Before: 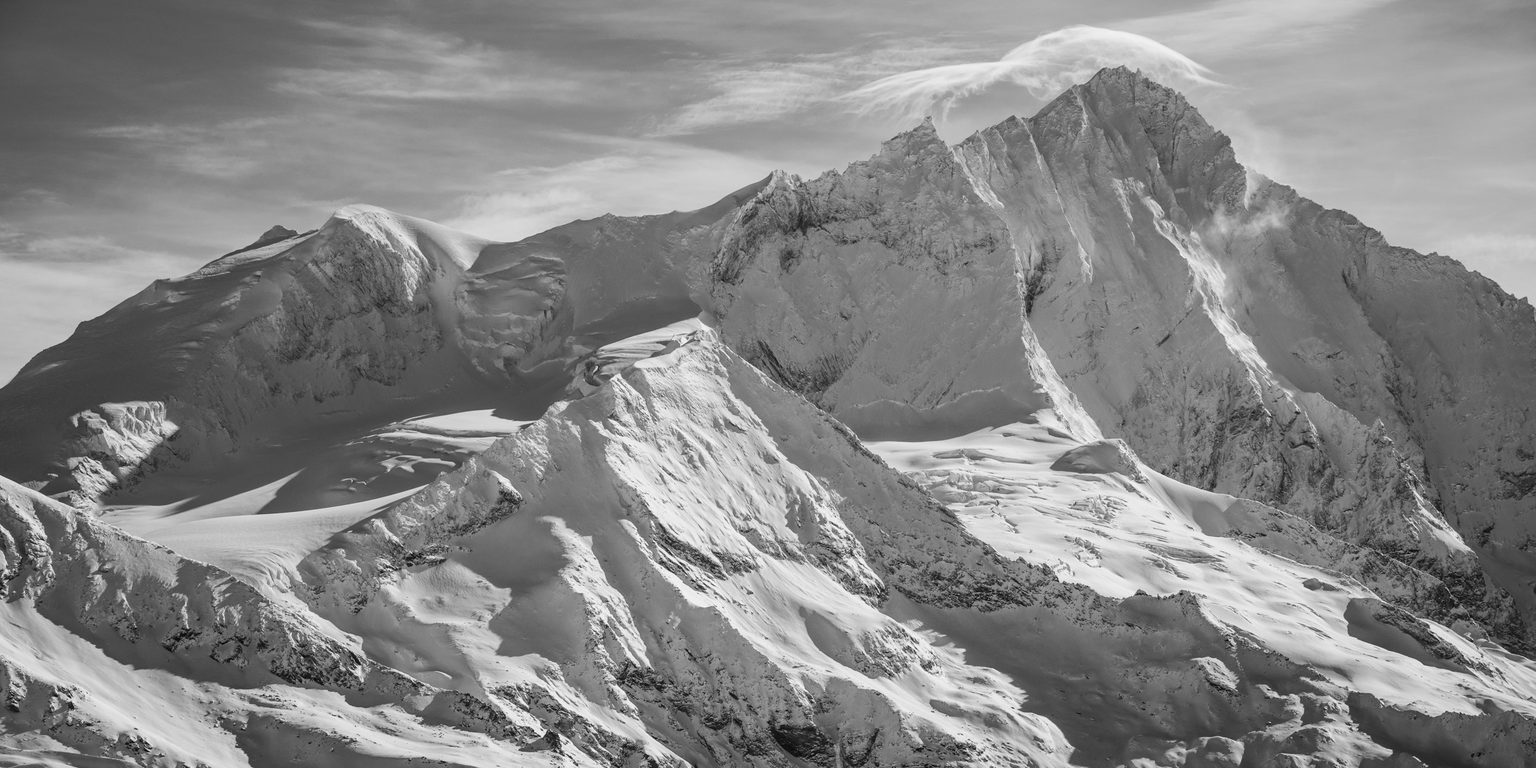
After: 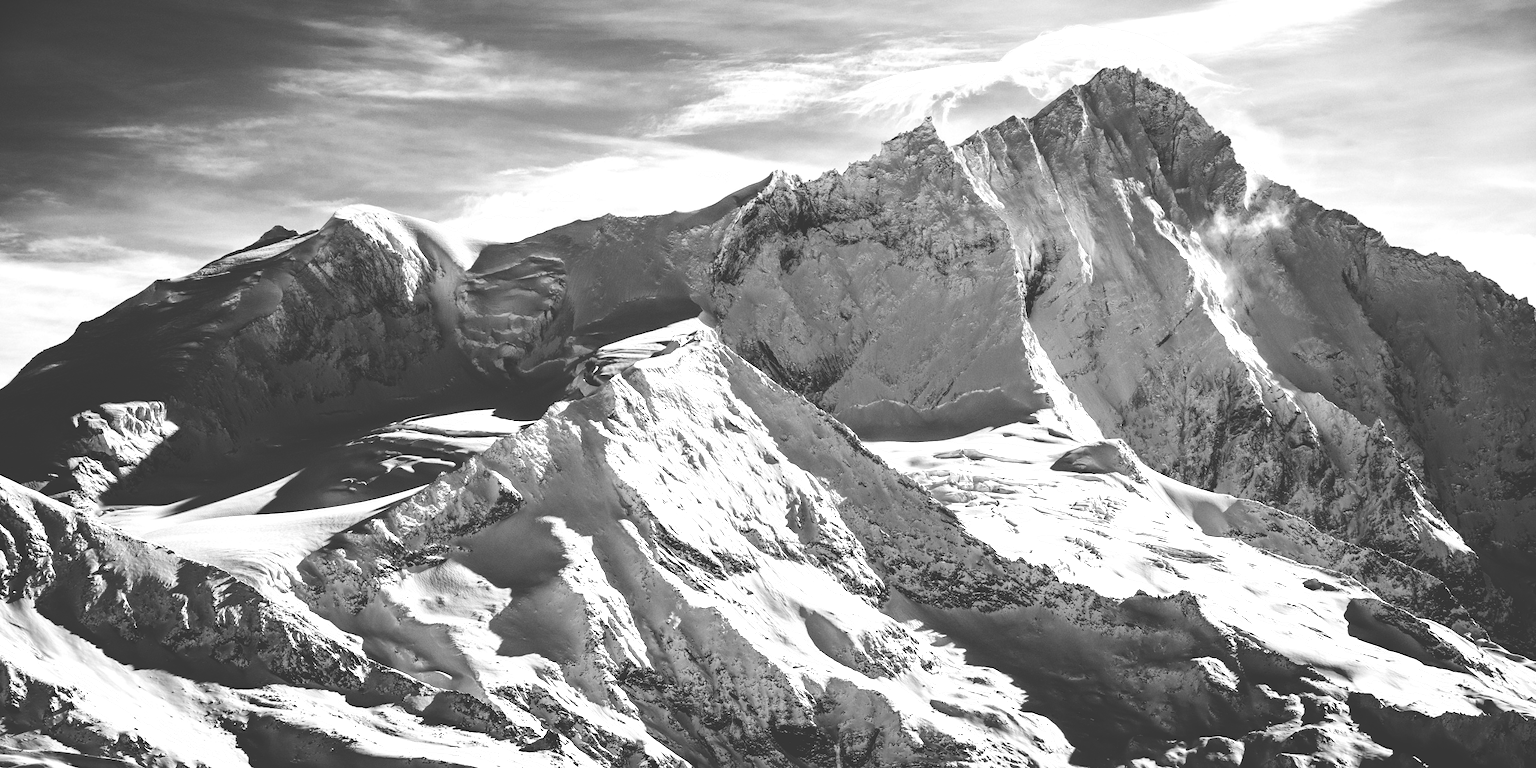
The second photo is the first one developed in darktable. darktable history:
base curve: curves: ch0 [(0, 0.036) (0.083, 0.04) (0.804, 1)]
exposure: exposure 0.632 EV, compensate highlight preservation false
